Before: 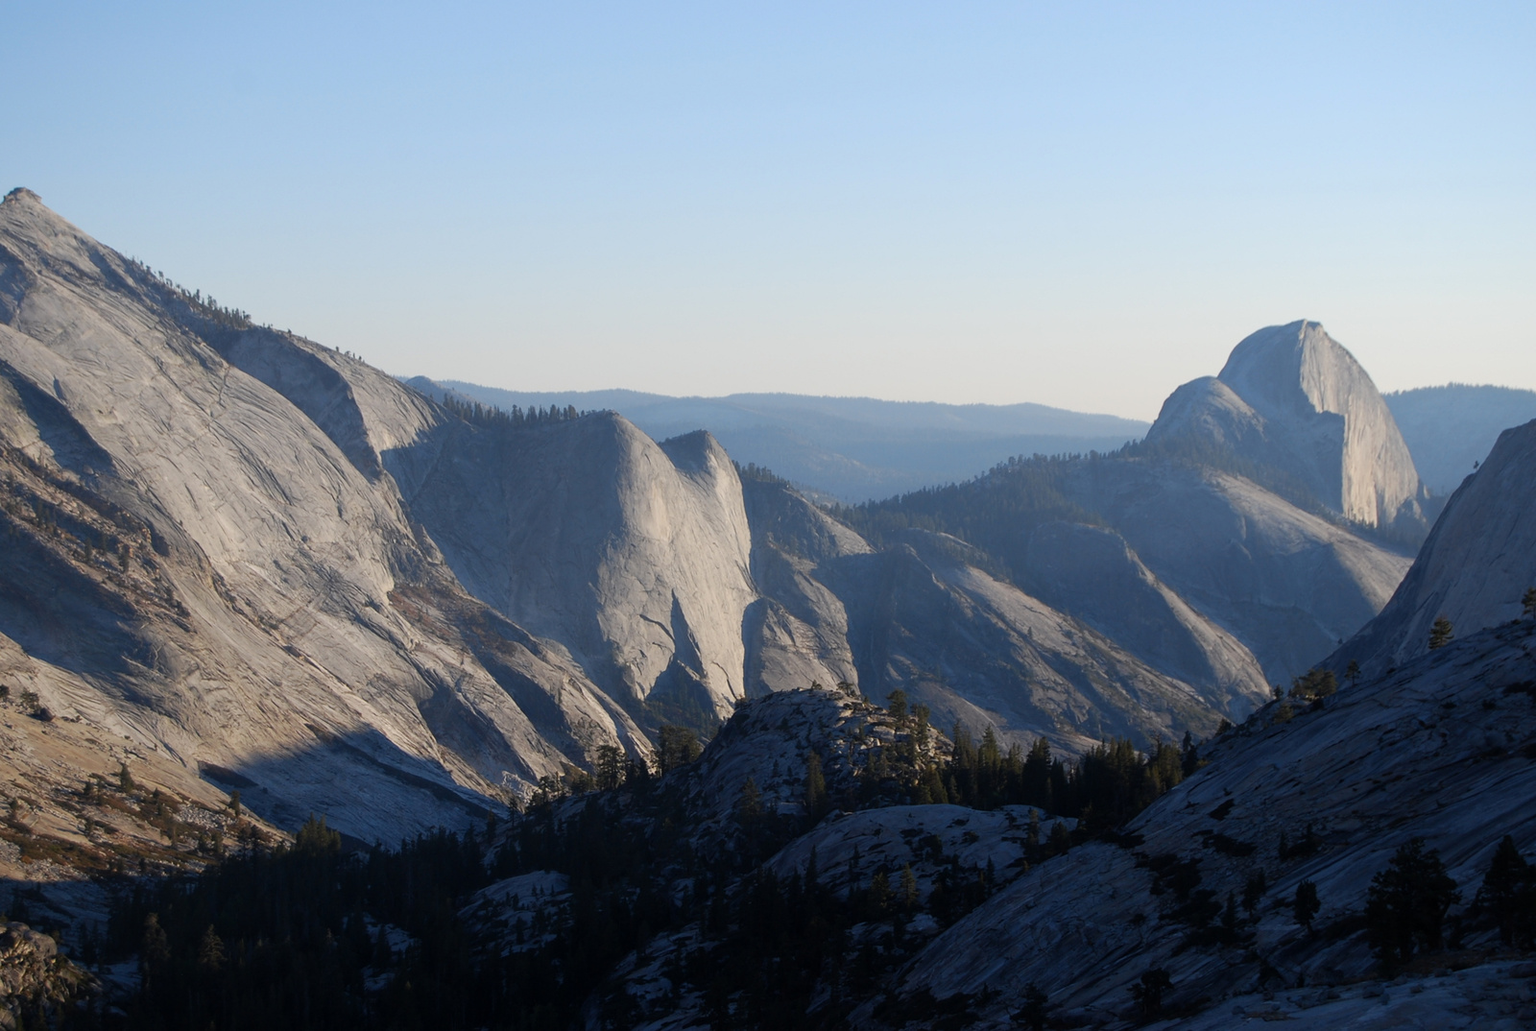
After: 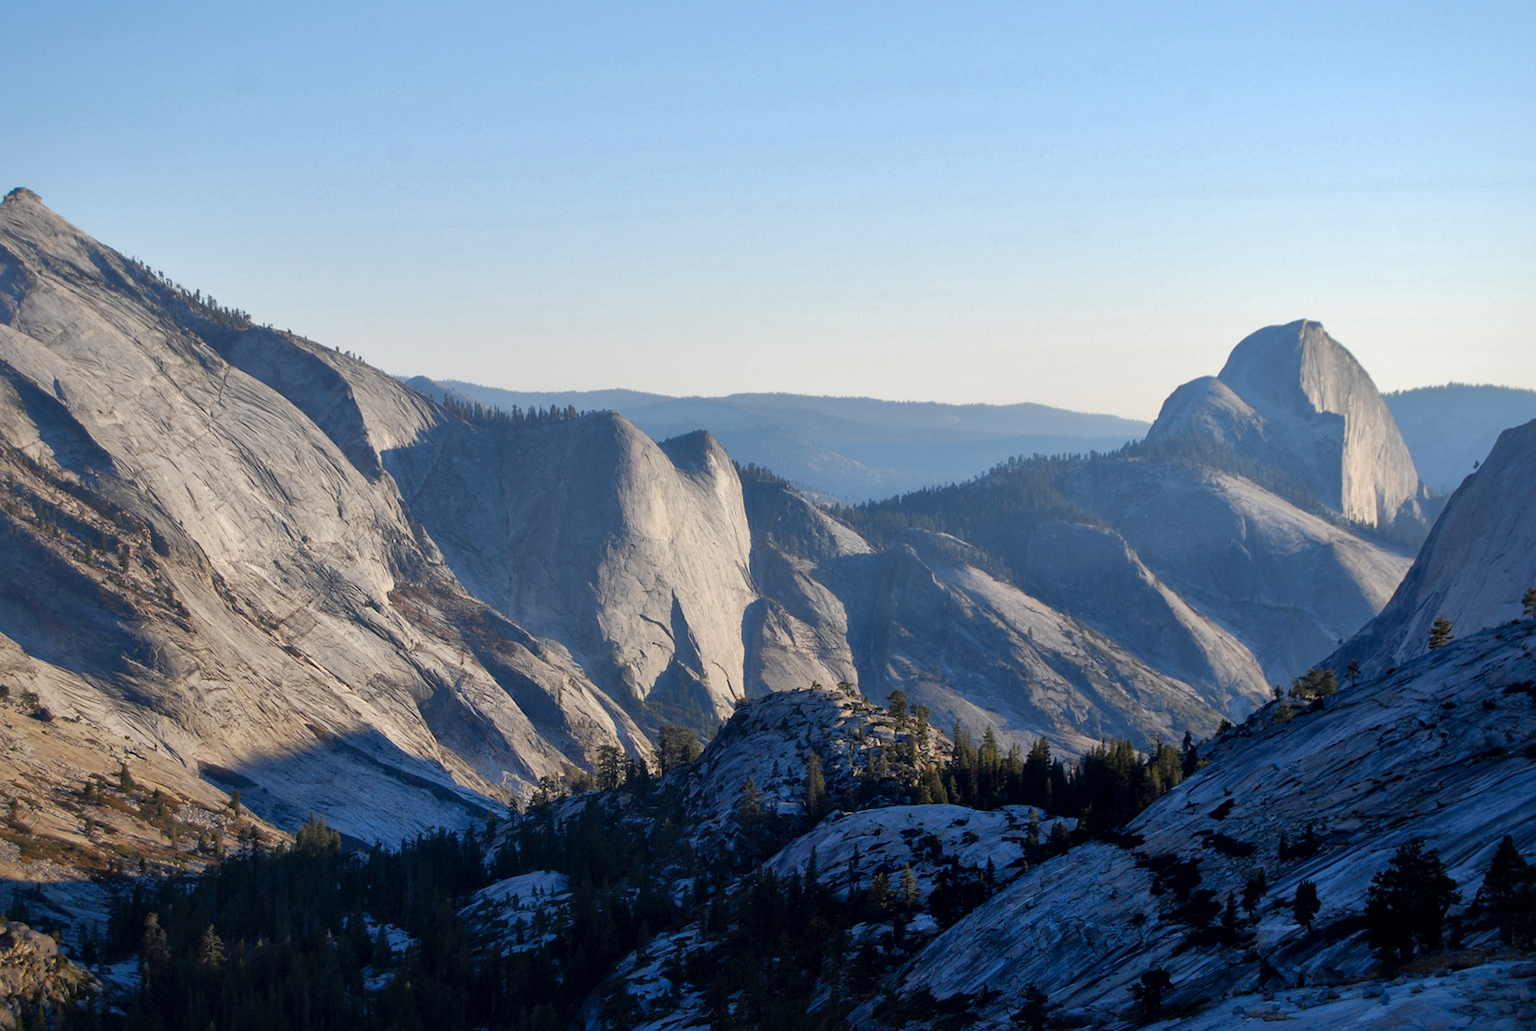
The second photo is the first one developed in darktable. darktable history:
color balance rgb: linear chroma grading › shadows 19.44%, linear chroma grading › highlights 3.42%, linear chroma grading › mid-tones 10.16%
local contrast: mode bilateral grid, contrast 20, coarseness 50, detail 150%, midtone range 0.2
shadows and highlights: on, module defaults
exposure: exposure 0.2 EV, compensate highlight preservation false
